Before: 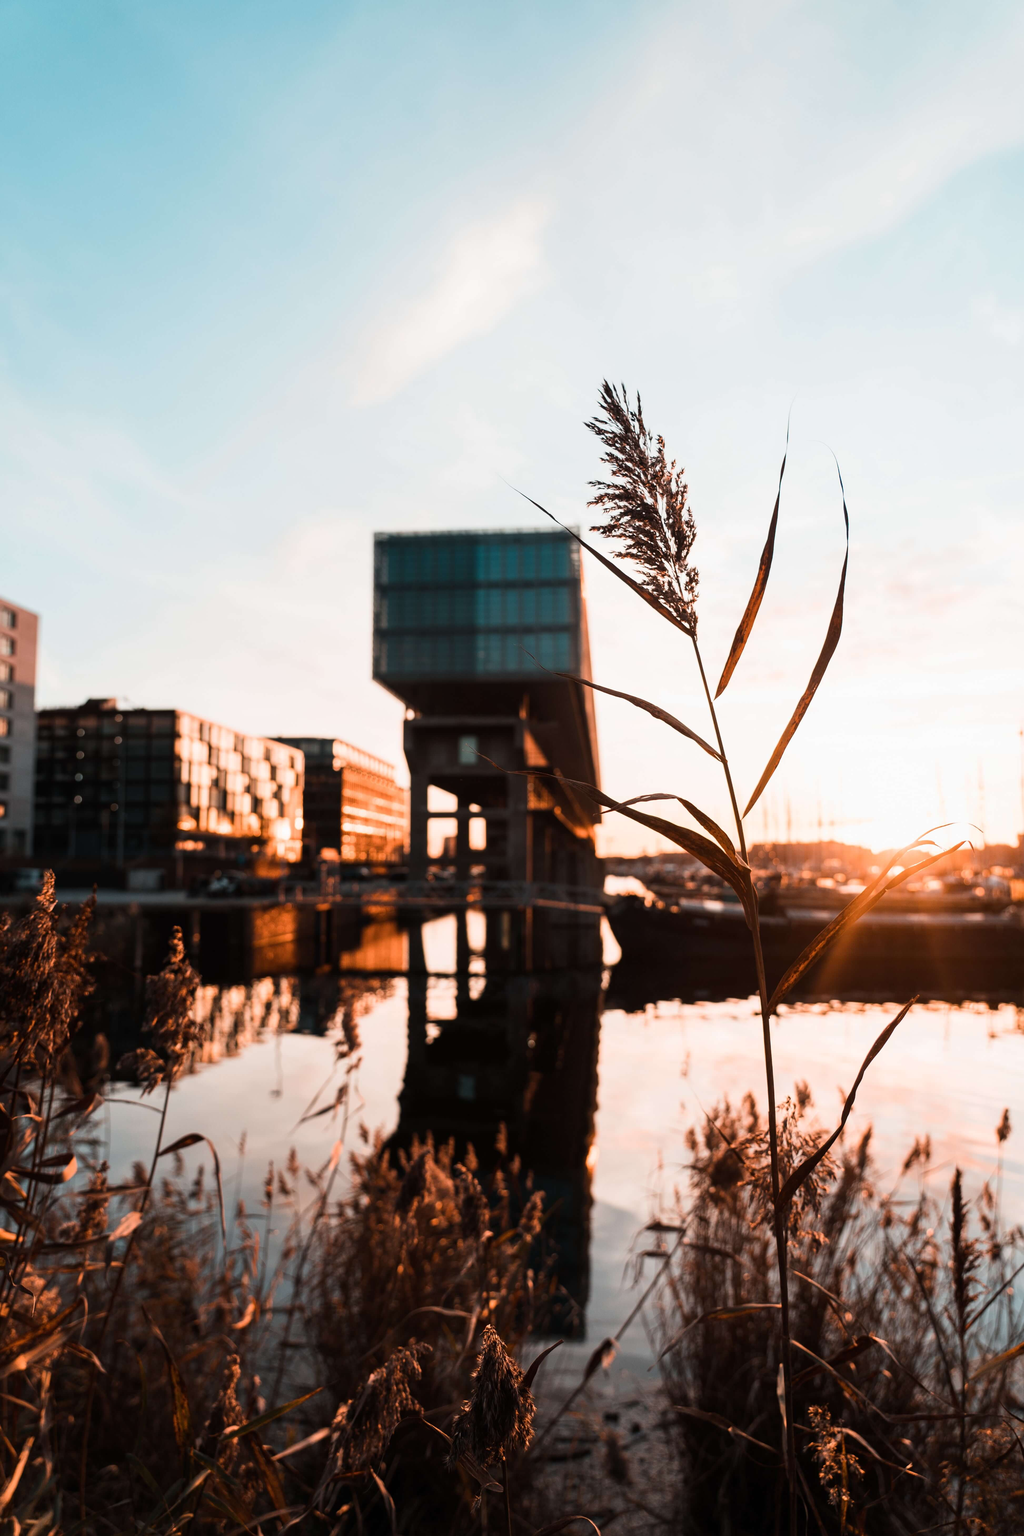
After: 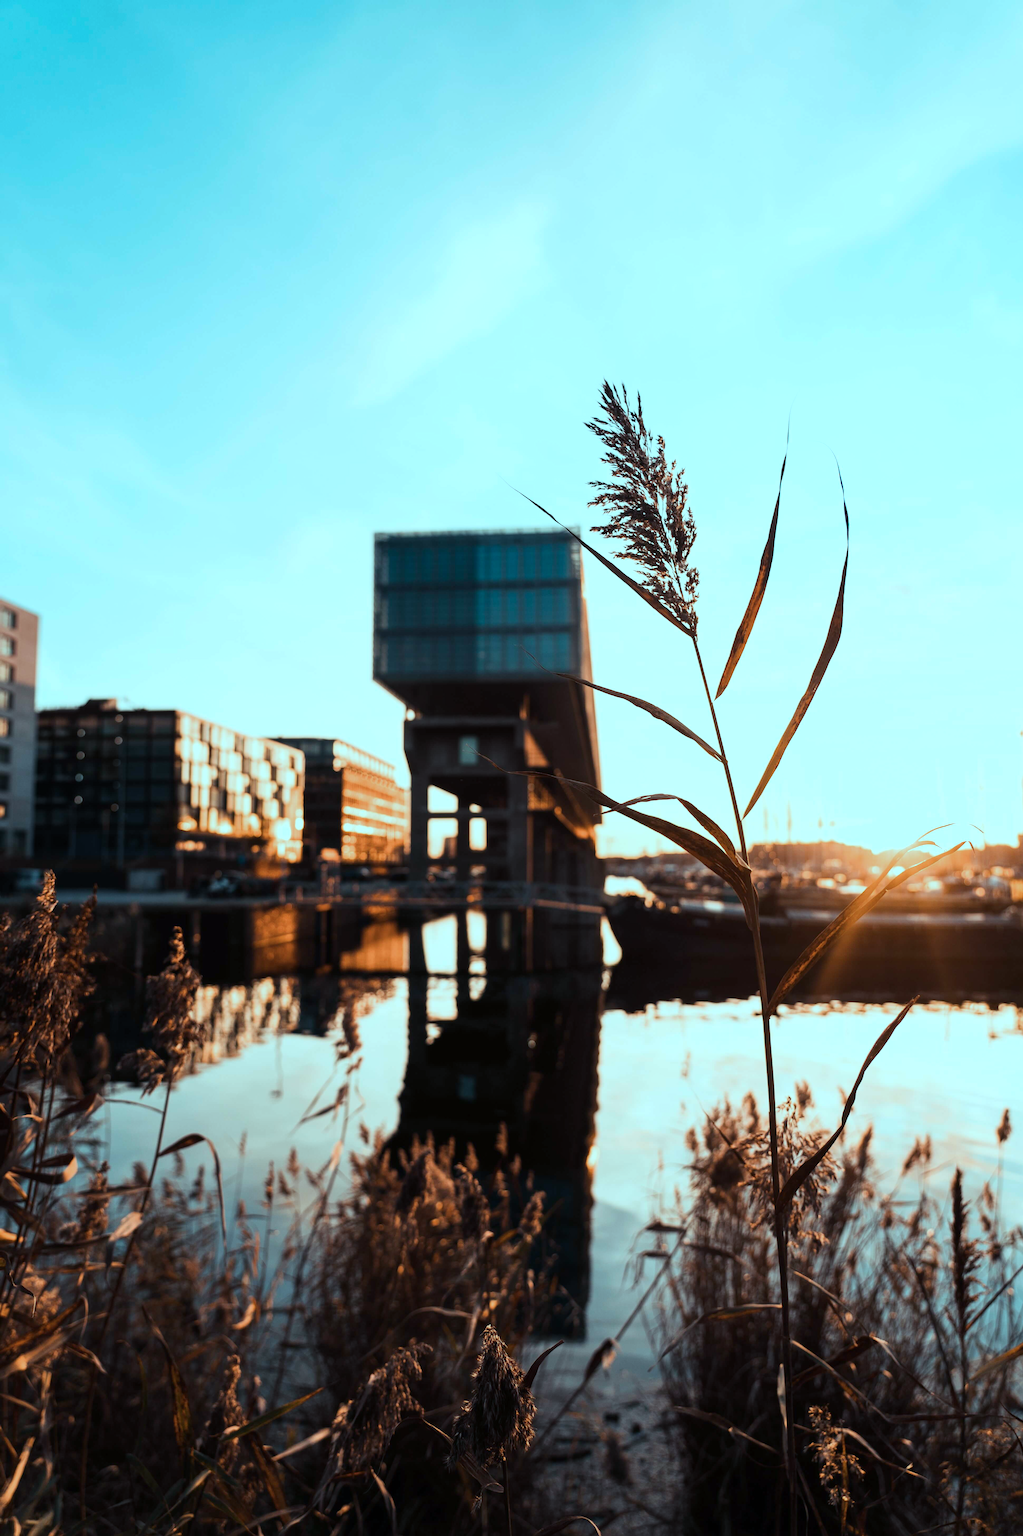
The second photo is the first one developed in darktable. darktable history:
color balance rgb: shadows lift › chroma 7.23%, shadows lift › hue 246.48°, highlights gain › chroma 5.38%, highlights gain › hue 196.93°, white fulcrum 1 EV
white balance: red 0.974, blue 1.044
